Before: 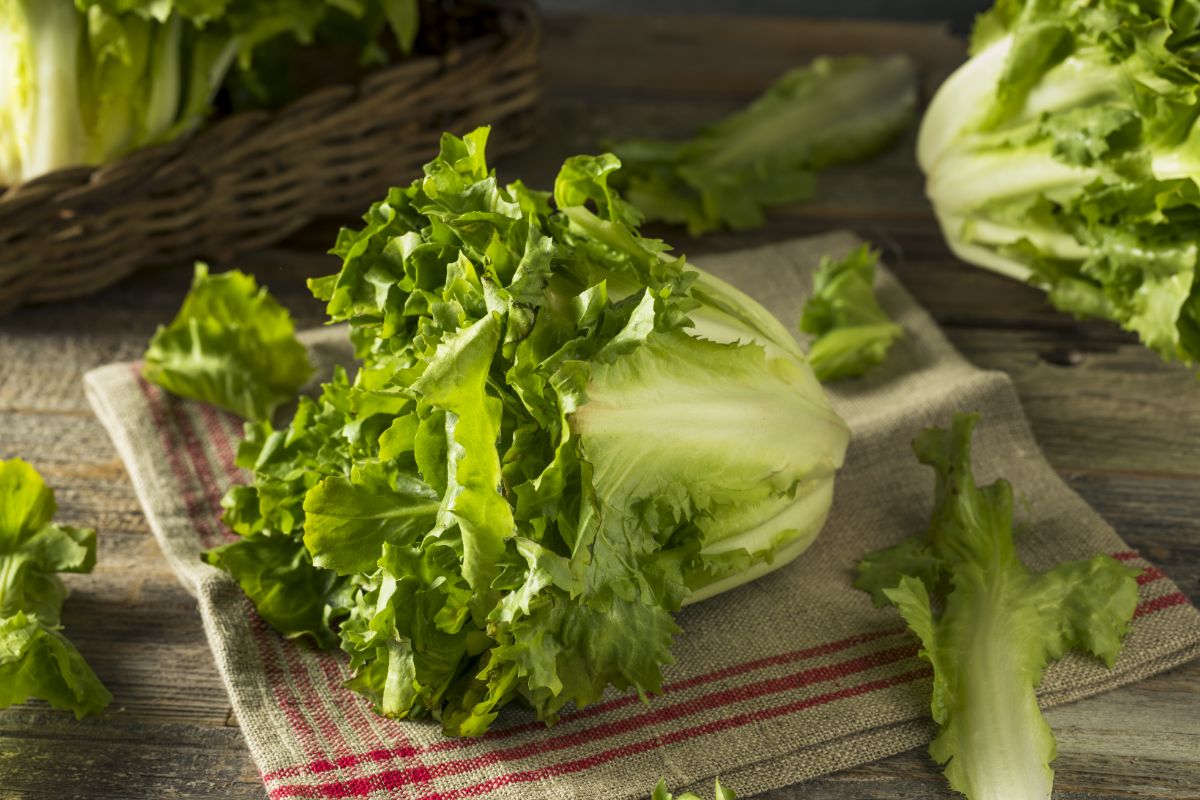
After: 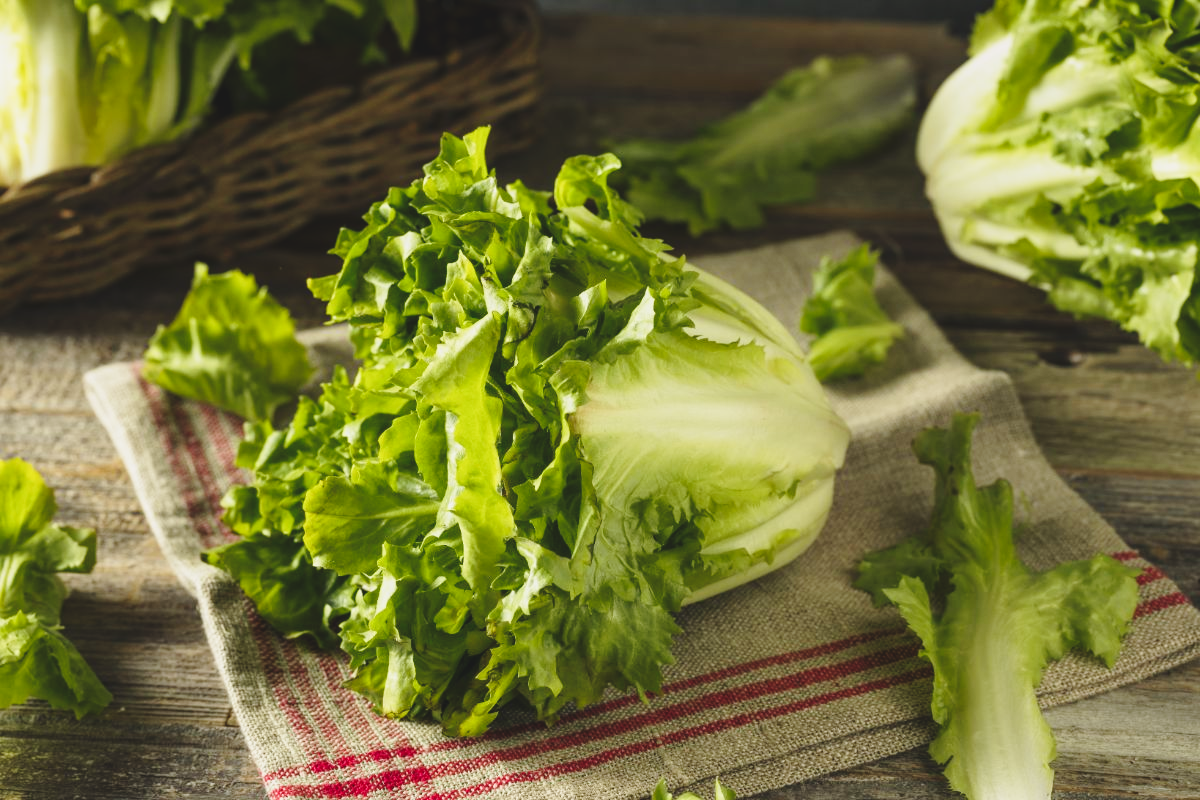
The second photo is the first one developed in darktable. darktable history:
exposure: black level correction -0.015, exposure -0.499 EV, compensate highlight preservation false
base curve: curves: ch0 [(0, 0) (0.028, 0.03) (0.121, 0.232) (0.46, 0.748) (0.859, 0.968) (1, 1)], preserve colors none
